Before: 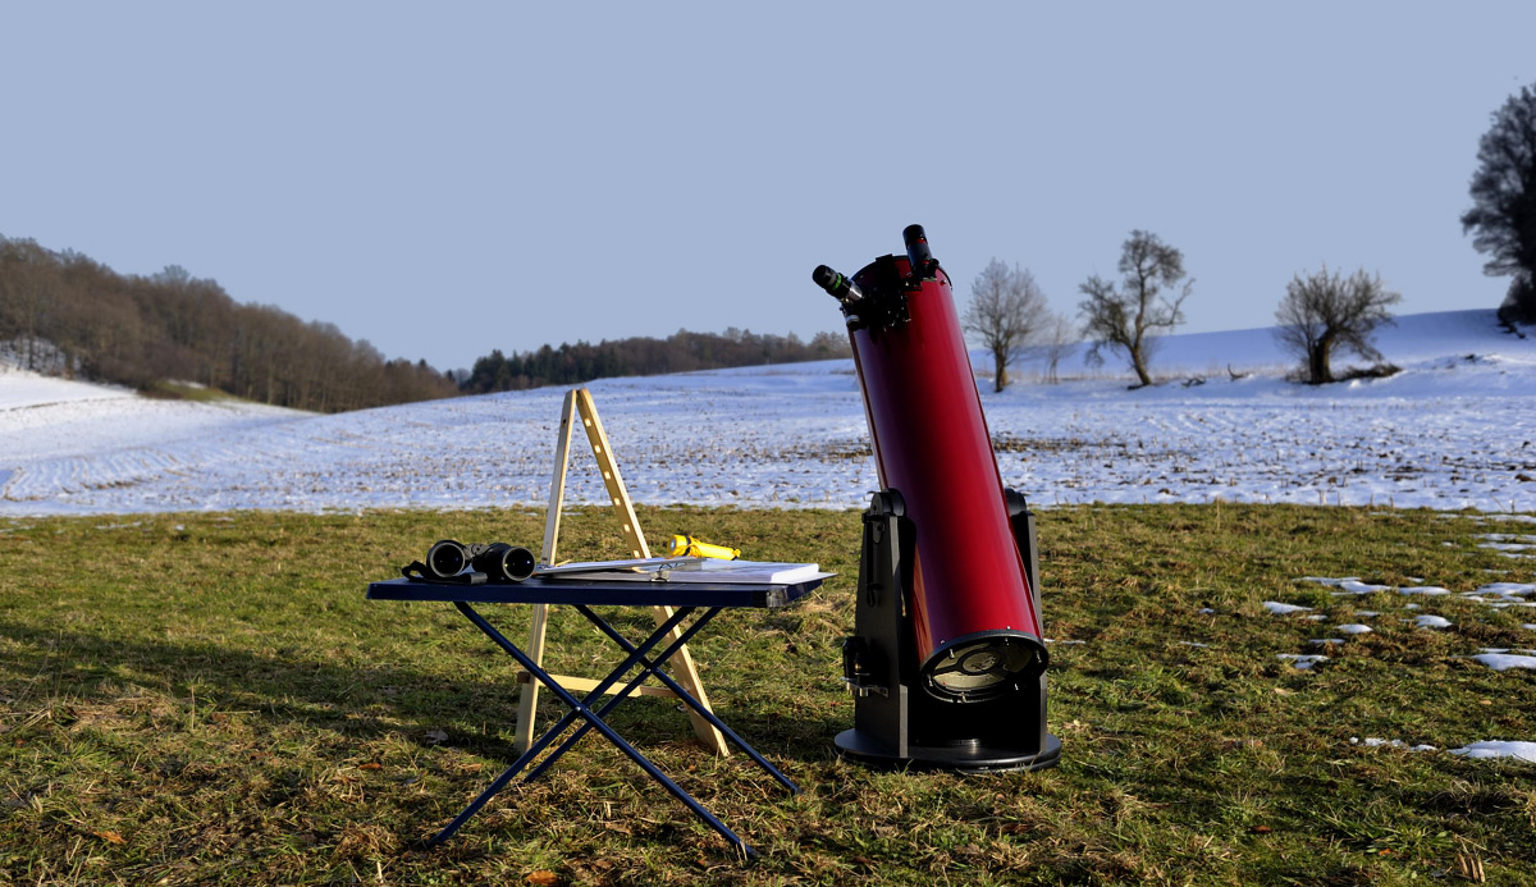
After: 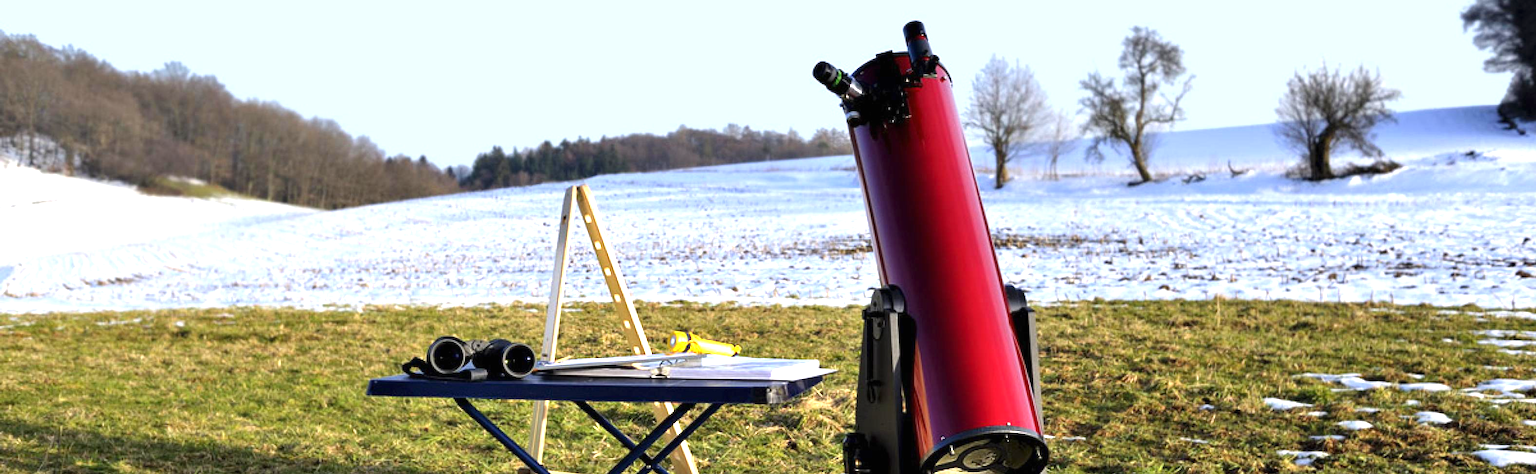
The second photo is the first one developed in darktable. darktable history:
base curve: curves: ch0 [(0, 0) (0.297, 0.298) (1, 1)], preserve colors none
crop and rotate: top 23.032%, bottom 23.429%
exposure: black level correction 0, exposure 1.2 EV, compensate highlight preservation false
